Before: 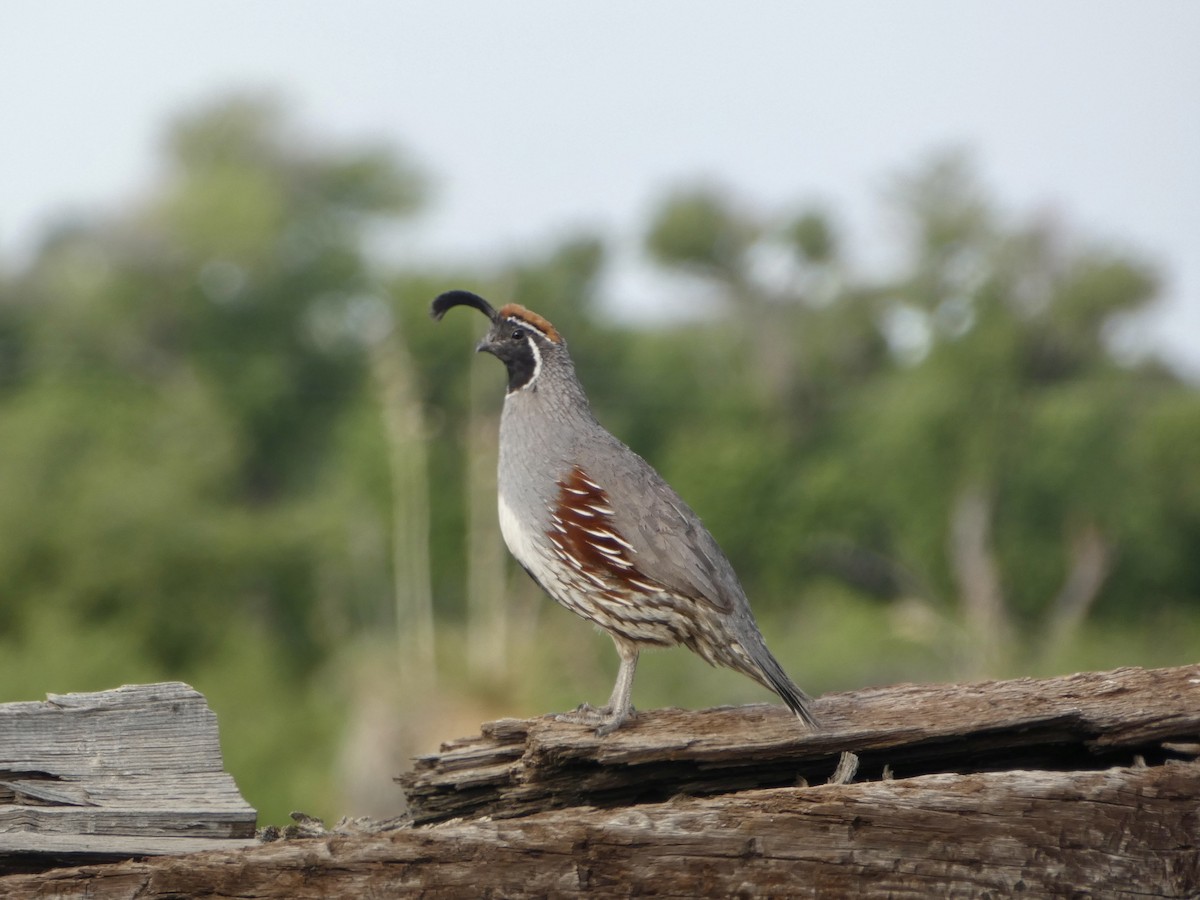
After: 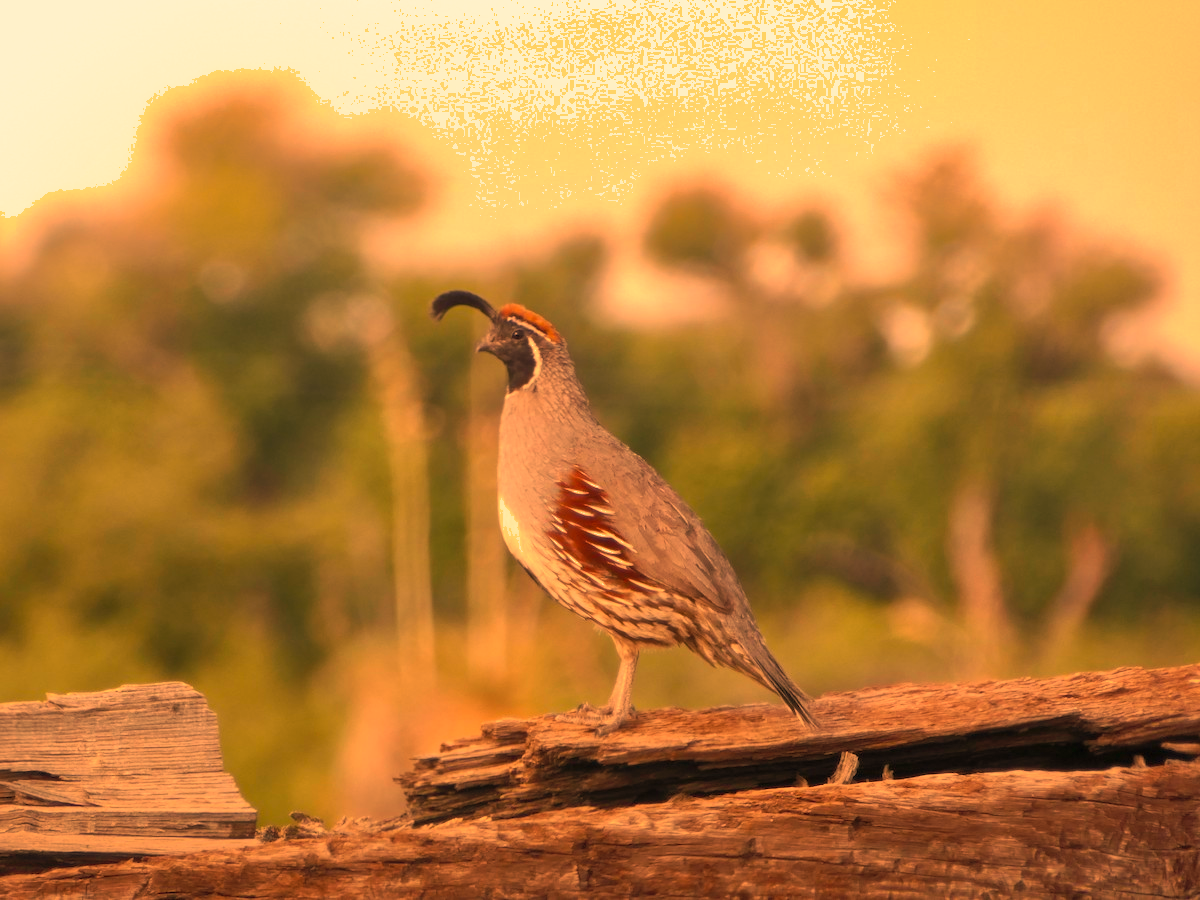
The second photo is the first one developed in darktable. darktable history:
shadows and highlights: on, module defaults
white balance: red 1.467, blue 0.684
tone curve: curves: ch0 [(0, 0) (0.003, 0.003) (0.011, 0.011) (0.025, 0.025) (0.044, 0.044) (0.069, 0.068) (0.1, 0.098) (0.136, 0.134) (0.177, 0.175) (0.224, 0.221) (0.277, 0.273) (0.335, 0.331) (0.399, 0.394) (0.468, 0.462) (0.543, 0.543) (0.623, 0.623) (0.709, 0.709) (0.801, 0.801) (0.898, 0.898) (1, 1)], preserve colors none
